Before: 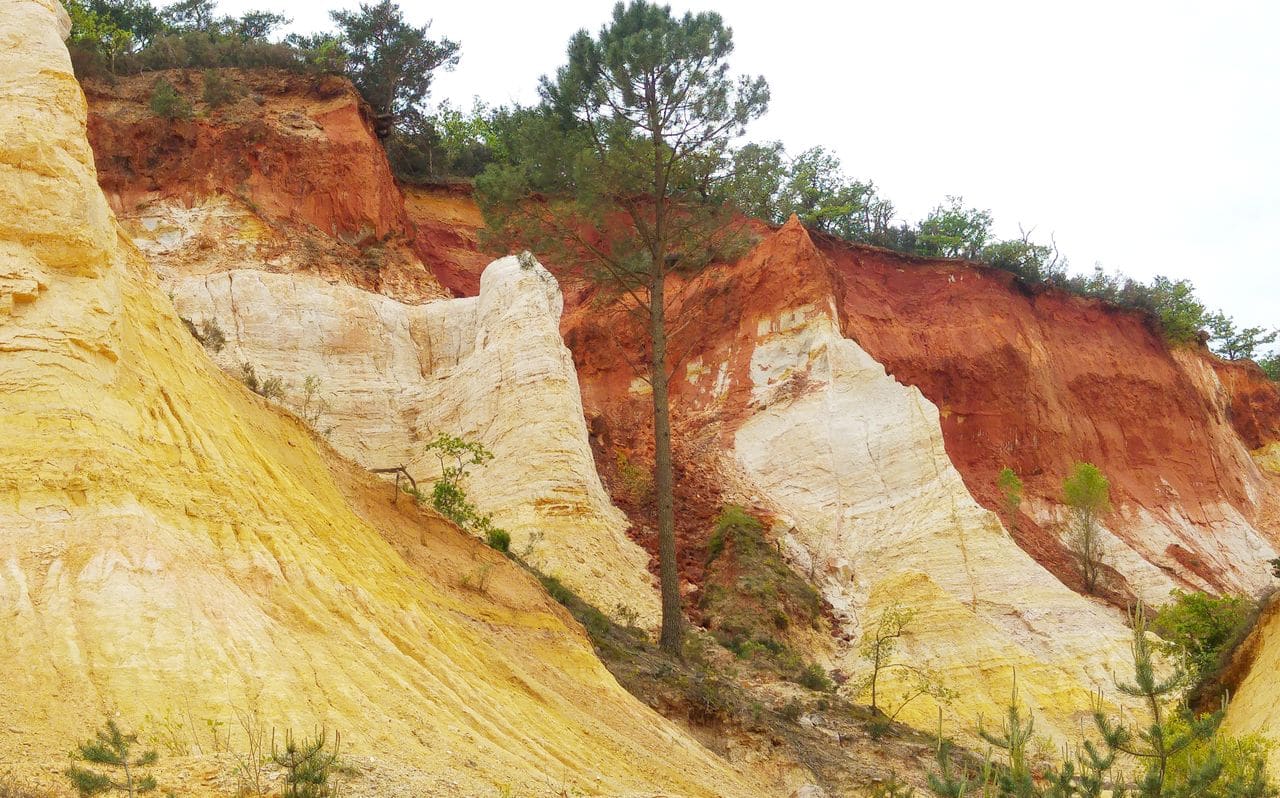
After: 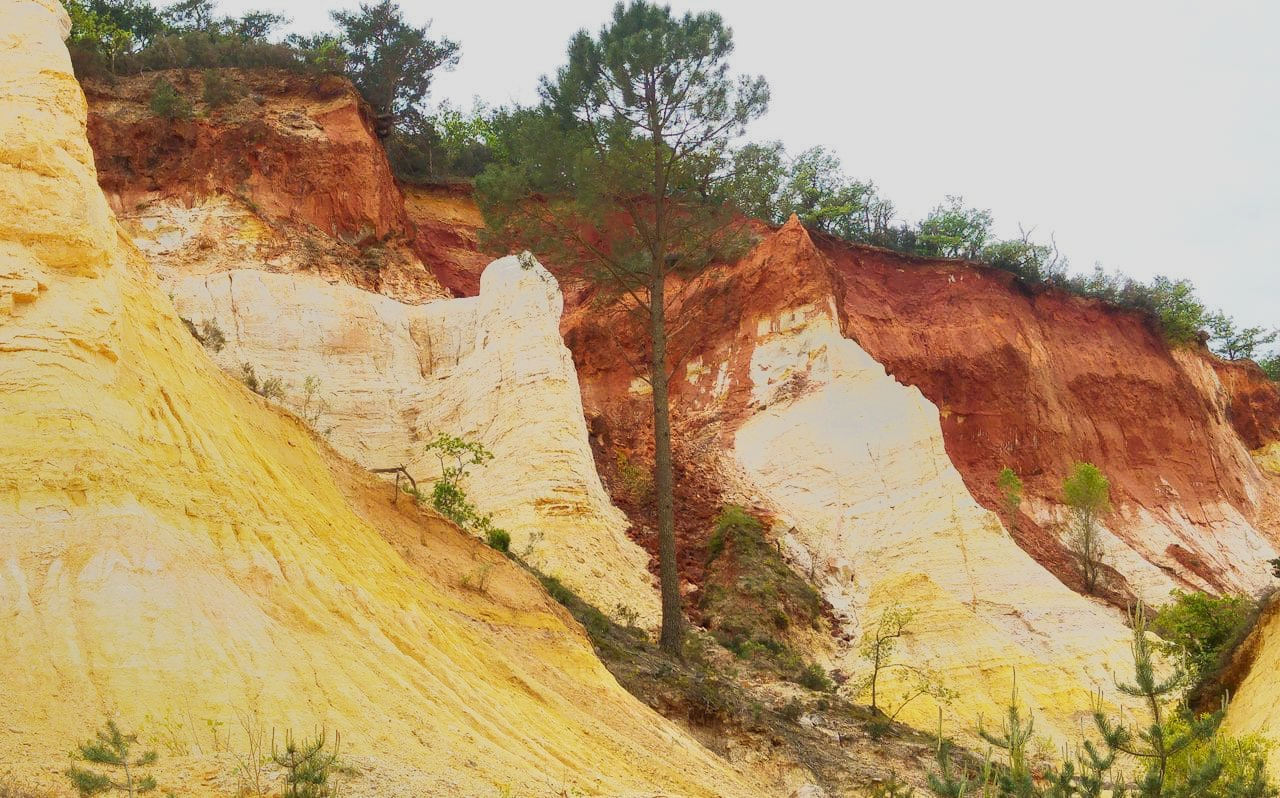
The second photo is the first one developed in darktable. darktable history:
tone equalizer: -7 EV -0.63 EV, -6 EV 1 EV, -5 EV -0.45 EV, -4 EV 0.43 EV, -3 EV 0.41 EV, -2 EV 0.15 EV, -1 EV -0.15 EV, +0 EV -0.39 EV, smoothing diameter 25%, edges refinement/feathering 10, preserve details guided filter
